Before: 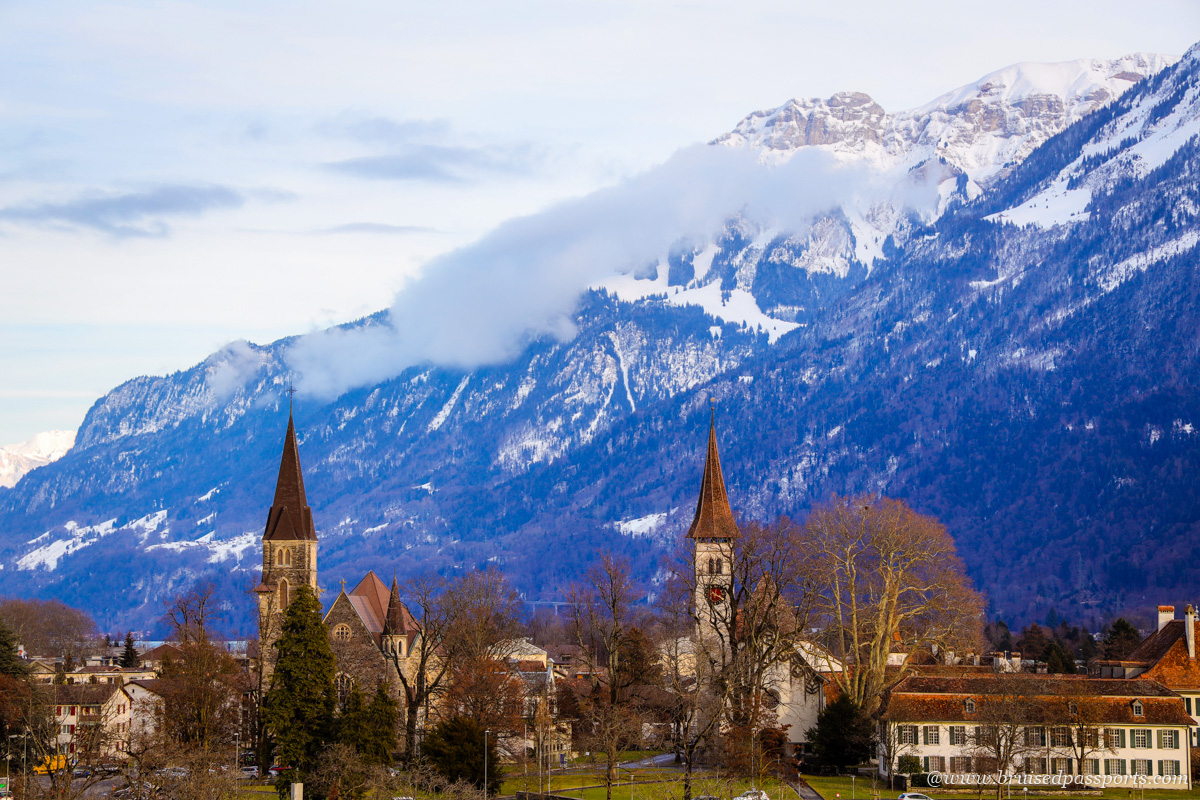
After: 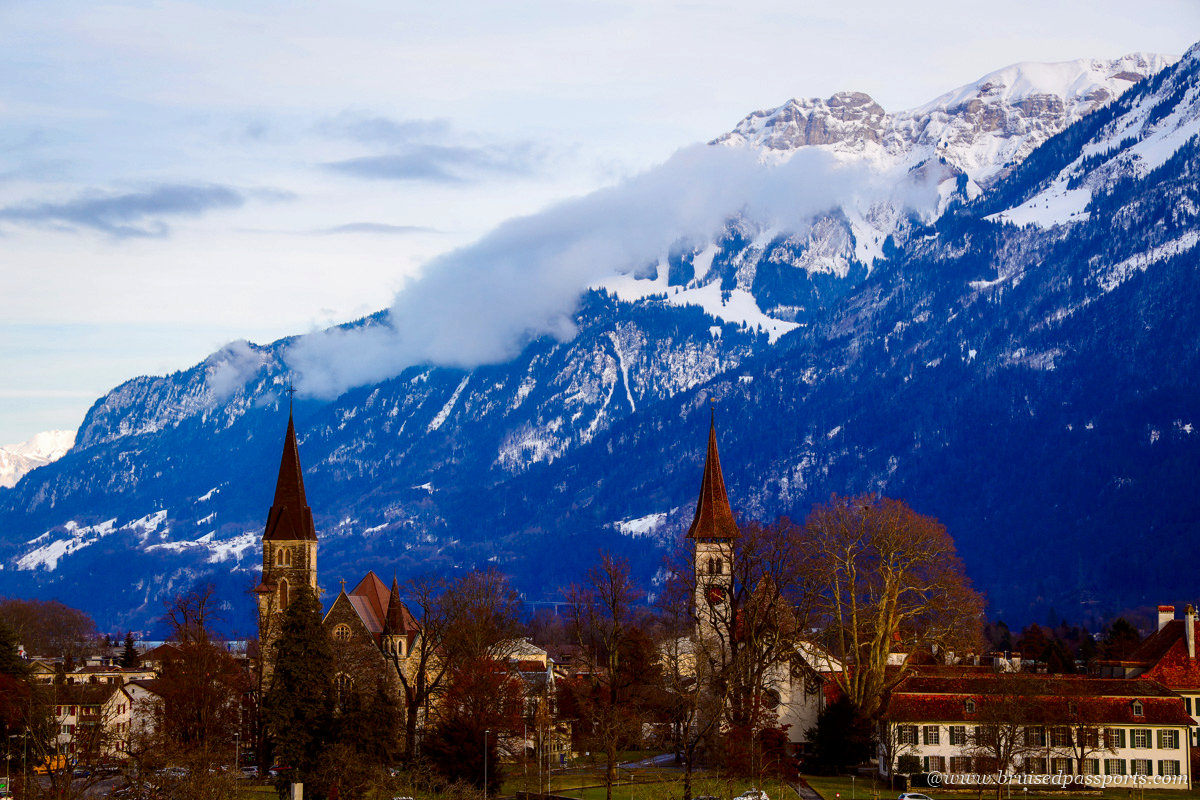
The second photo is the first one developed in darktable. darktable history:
contrast brightness saturation: contrast 0.1, brightness -0.279, saturation 0.147
